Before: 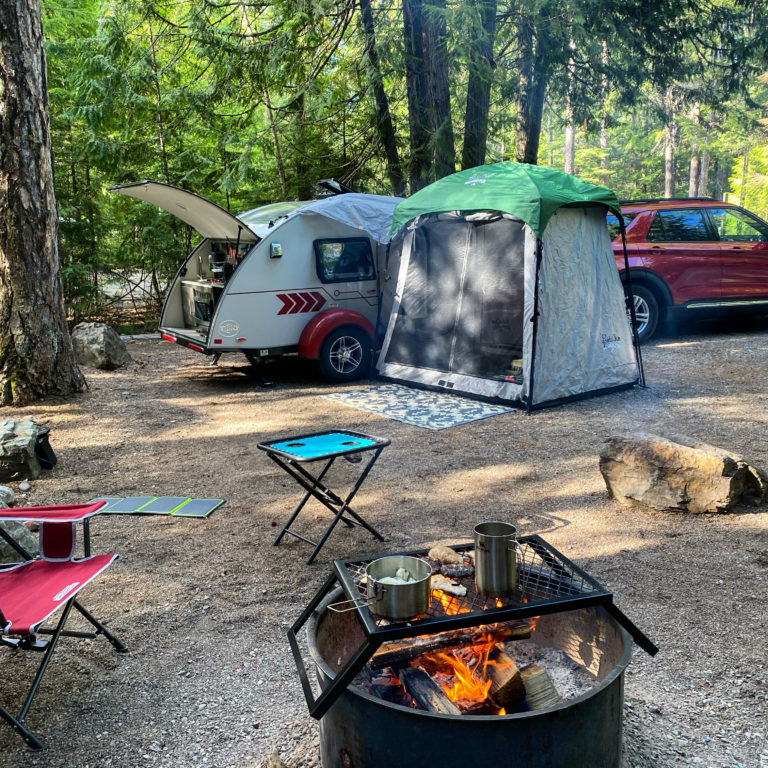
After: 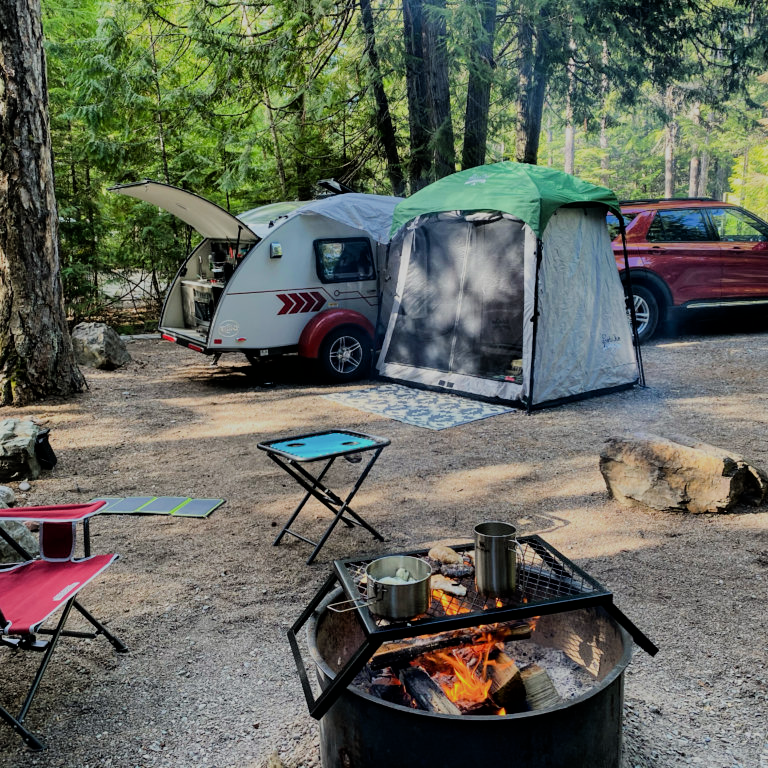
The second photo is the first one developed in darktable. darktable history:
filmic rgb: black relative exposure -7.09 EV, white relative exposure 5.34 EV, hardness 3.03
